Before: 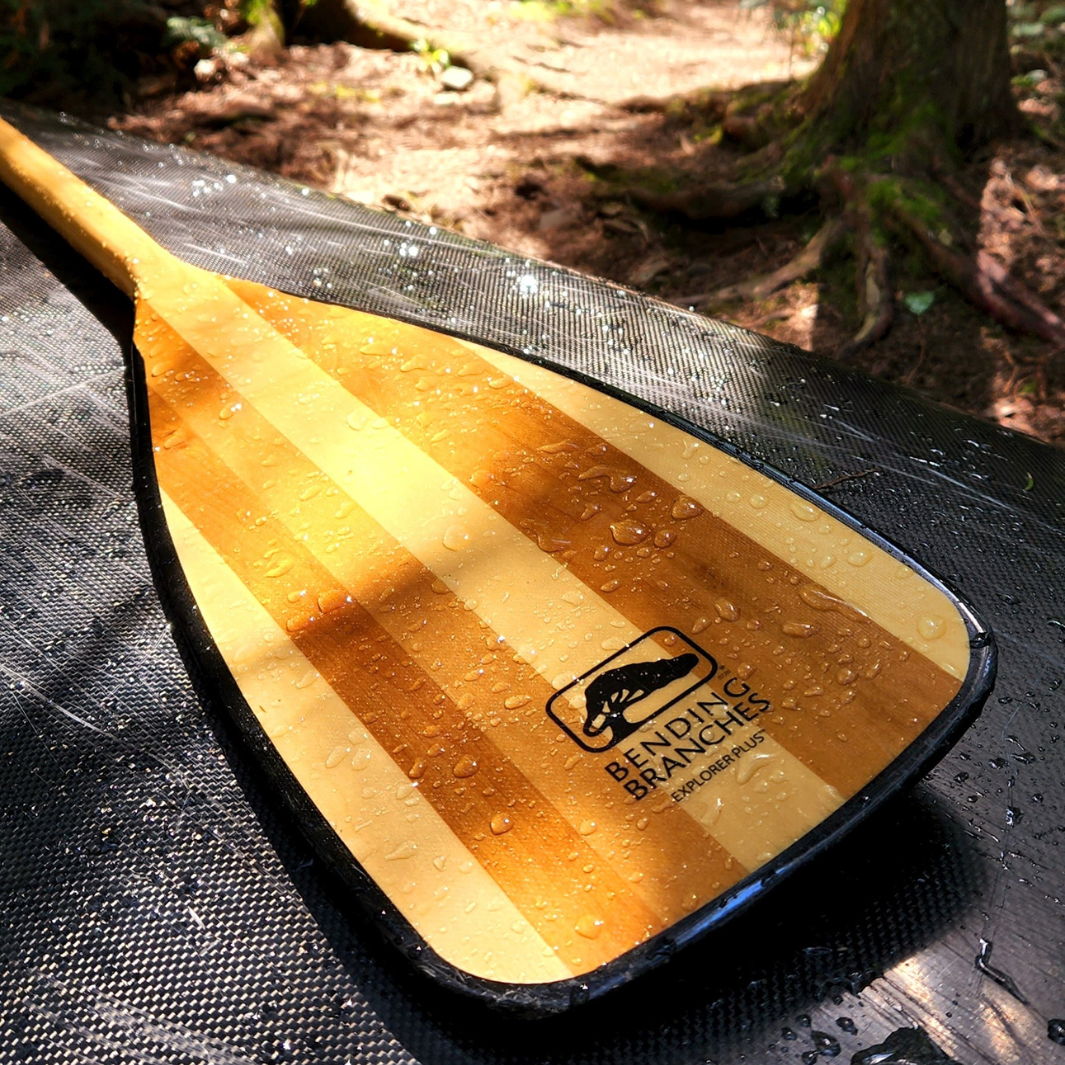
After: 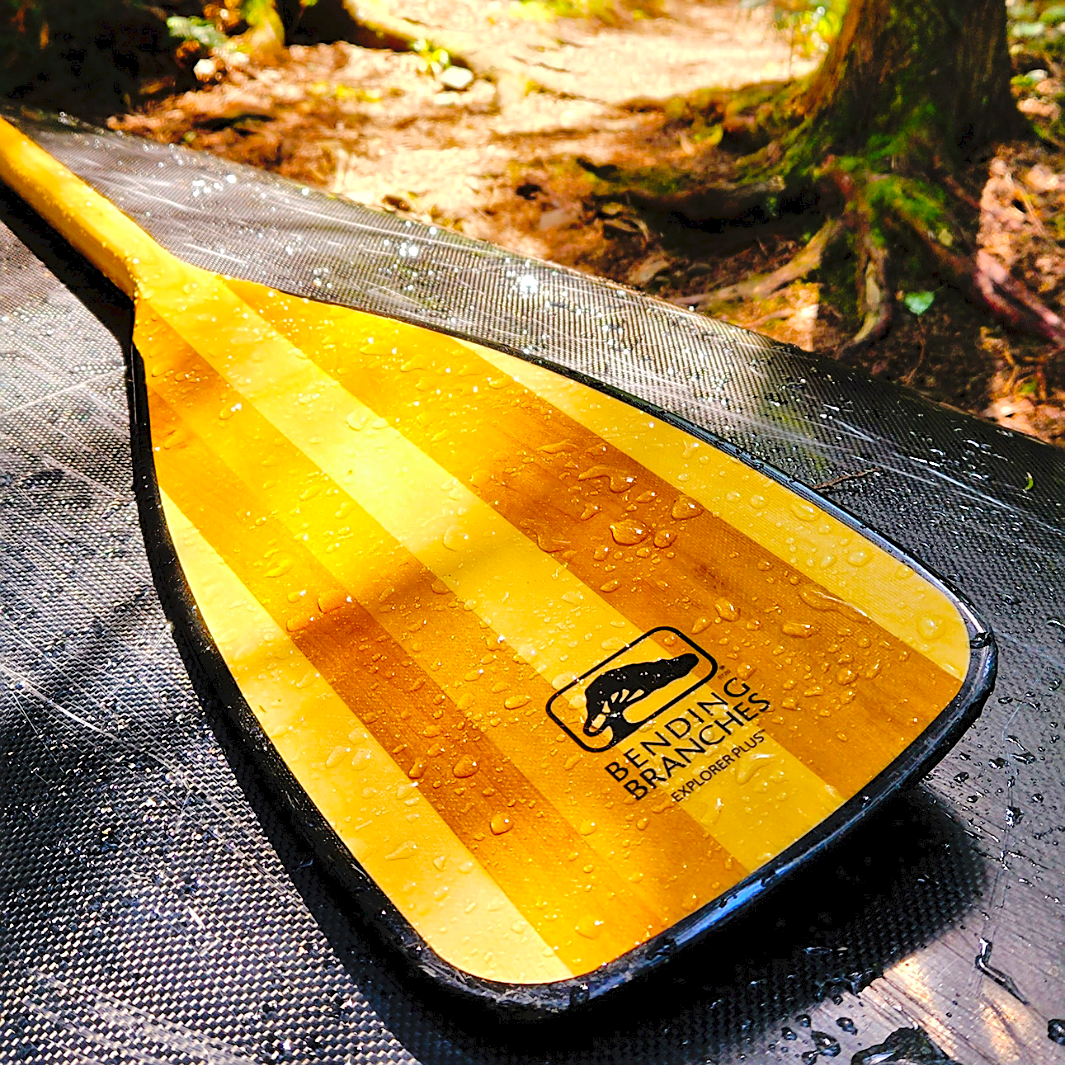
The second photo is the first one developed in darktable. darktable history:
color balance rgb: linear chroma grading › global chroma 15%, perceptual saturation grading › global saturation 30%
tone curve: curves: ch0 [(0, 0) (0.003, 0.047) (0.011, 0.051) (0.025, 0.061) (0.044, 0.075) (0.069, 0.09) (0.1, 0.102) (0.136, 0.125) (0.177, 0.173) (0.224, 0.226) (0.277, 0.303) (0.335, 0.388) (0.399, 0.469) (0.468, 0.545) (0.543, 0.623) (0.623, 0.695) (0.709, 0.766) (0.801, 0.832) (0.898, 0.905) (1, 1)], preserve colors none
tone equalizer: -7 EV 0.15 EV, -6 EV 0.6 EV, -5 EV 1.15 EV, -4 EV 1.33 EV, -3 EV 1.15 EV, -2 EV 0.6 EV, -1 EV 0.15 EV, mask exposure compensation -0.5 EV
sharpen: on, module defaults
